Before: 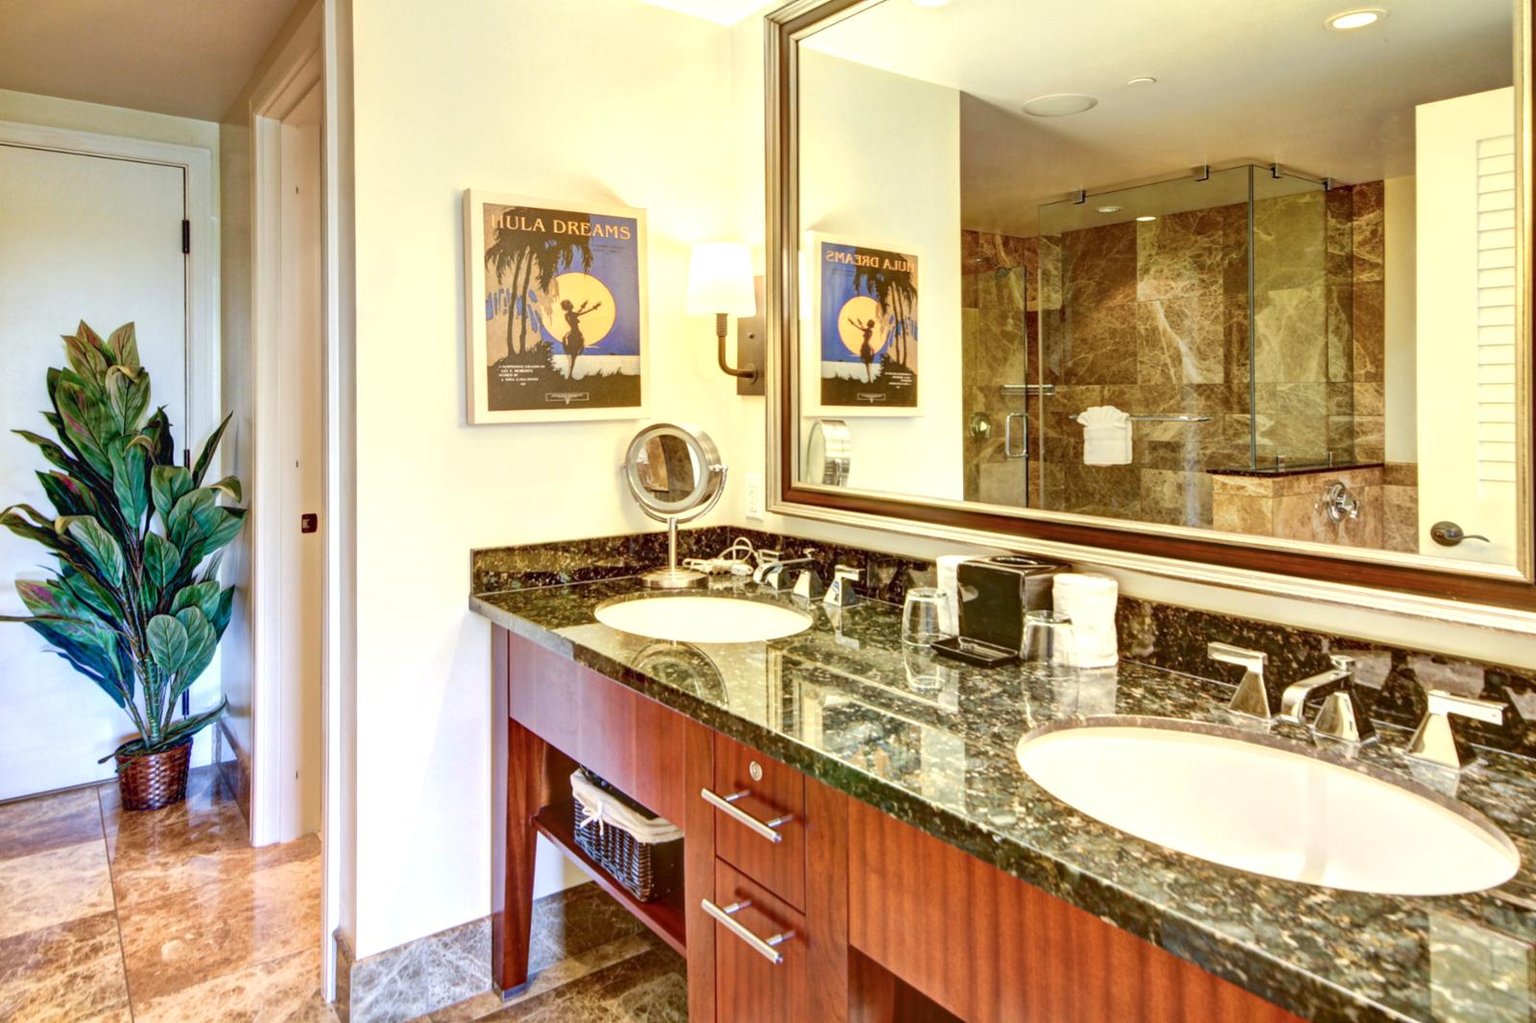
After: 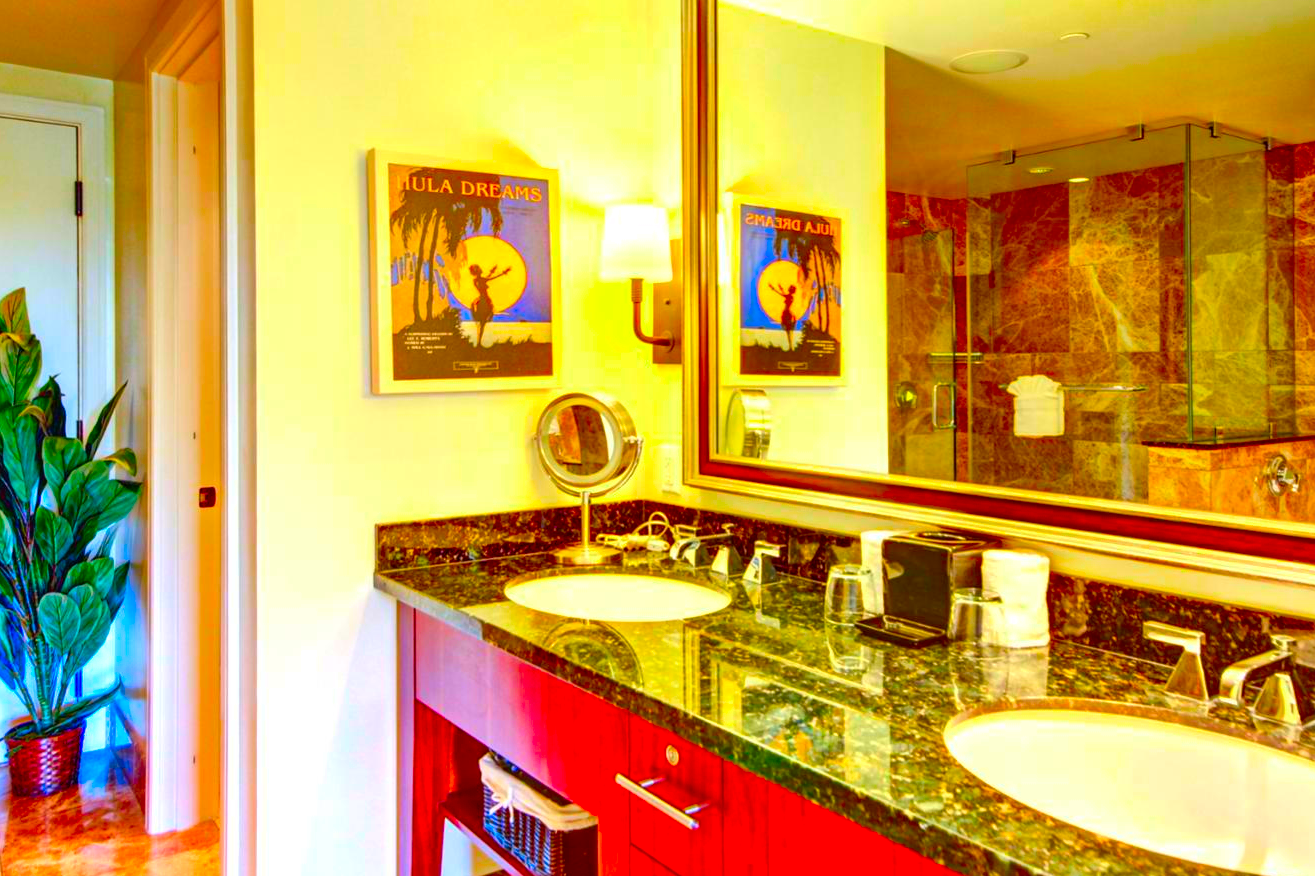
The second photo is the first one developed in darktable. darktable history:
crop and rotate: left 7.196%, top 4.574%, right 10.605%, bottom 13.178%
color correction: saturation 3
